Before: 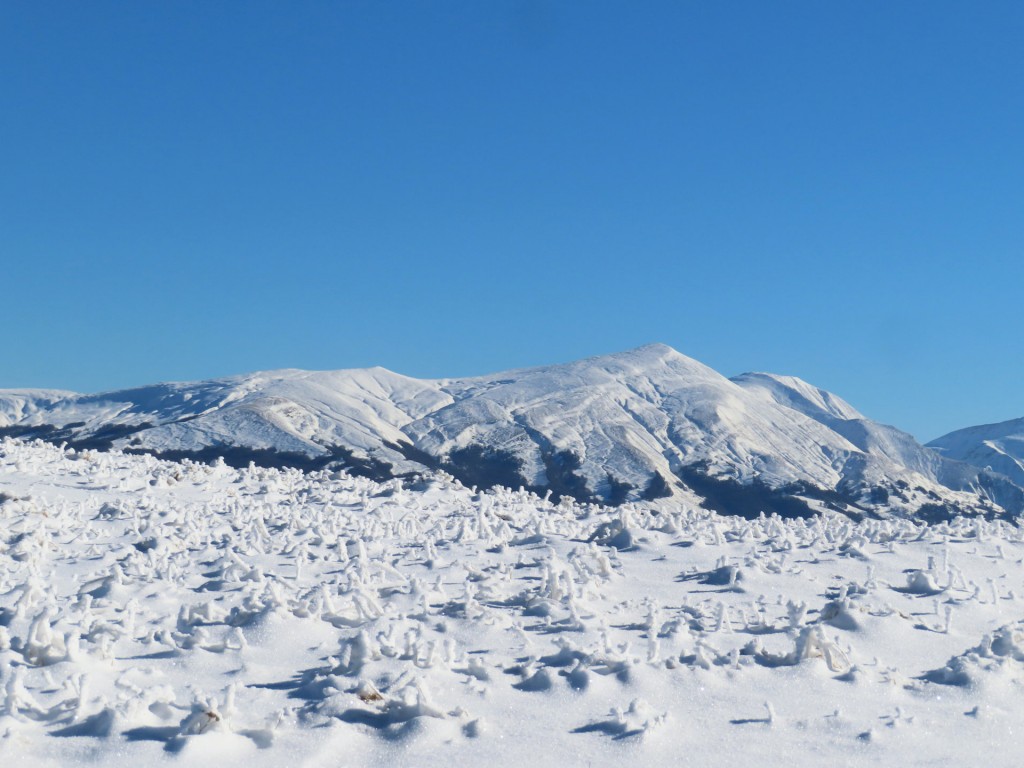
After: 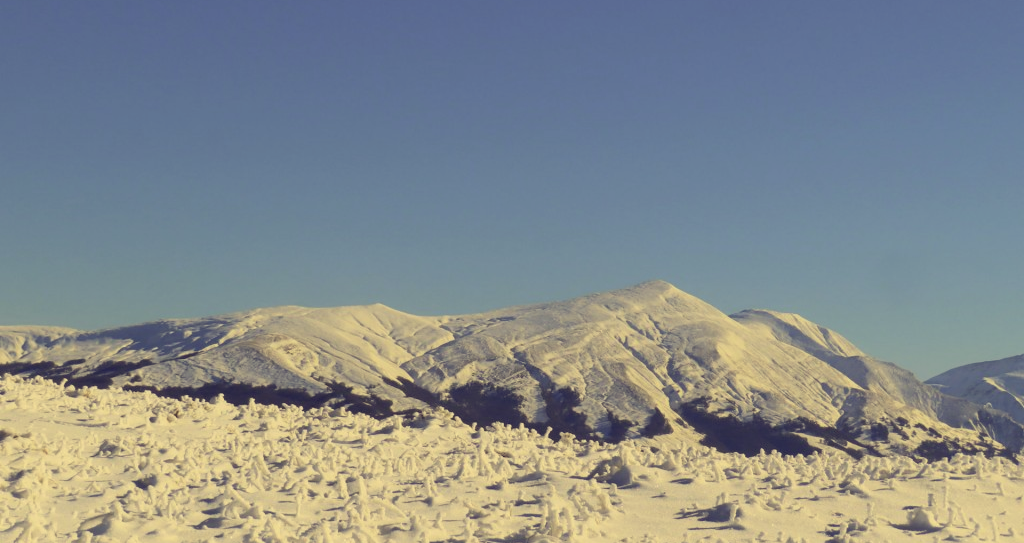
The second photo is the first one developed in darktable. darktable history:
exposure: black level correction 0.006, exposure -0.226 EV, compensate highlight preservation false
crop and rotate: top 8.293%, bottom 20.996%
color correction: highlights a* -0.482, highlights b* 40, shadows a* 9.8, shadows b* -0.161
